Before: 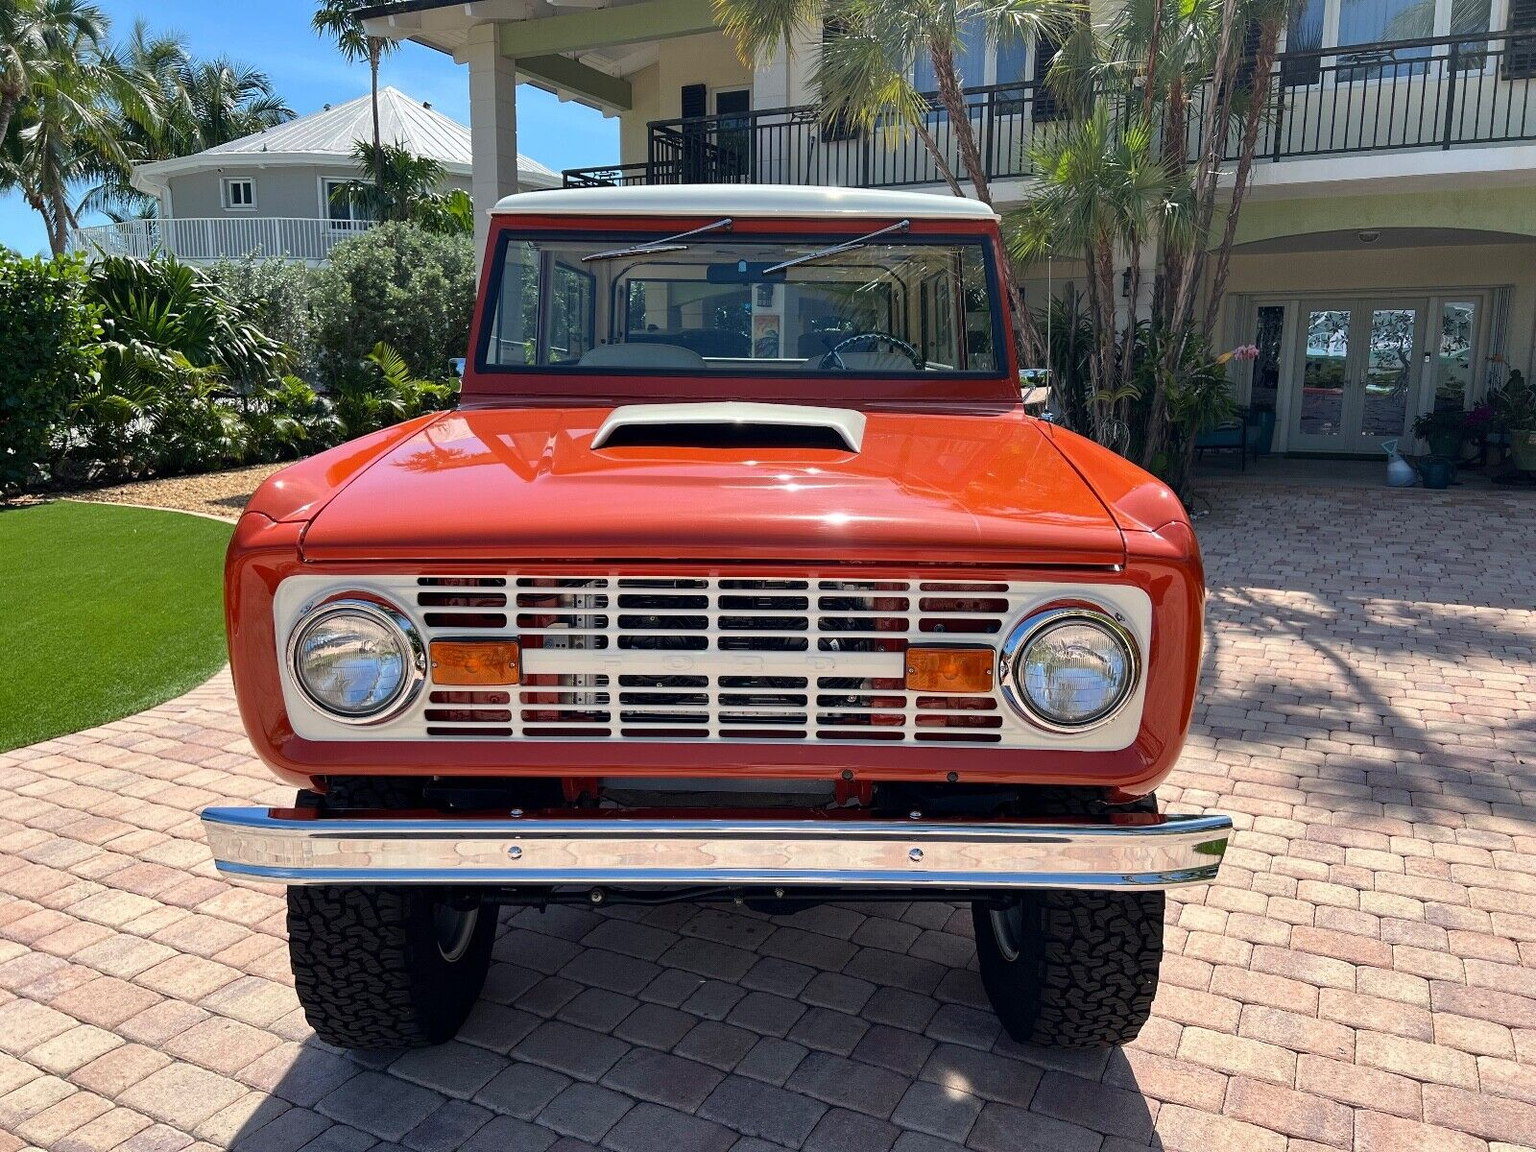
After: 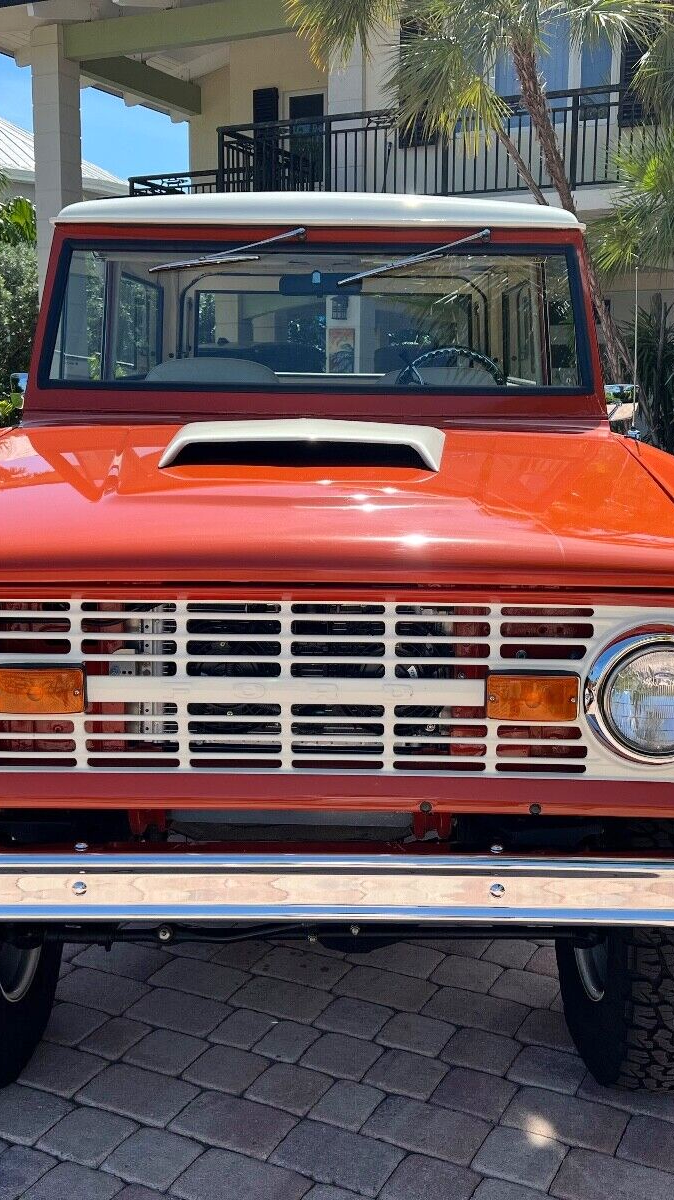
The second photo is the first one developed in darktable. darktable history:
tone equalizer: on, module defaults
tone curve: curves: ch0 [(0, 0) (0.584, 0.595) (1, 1)], preserve colors none
crop: left 28.583%, right 29.231%
shadows and highlights: radius 100.41, shadows 50.55, highlights -64.36, highlights color adjustment 49.82%, soften with gaussian
